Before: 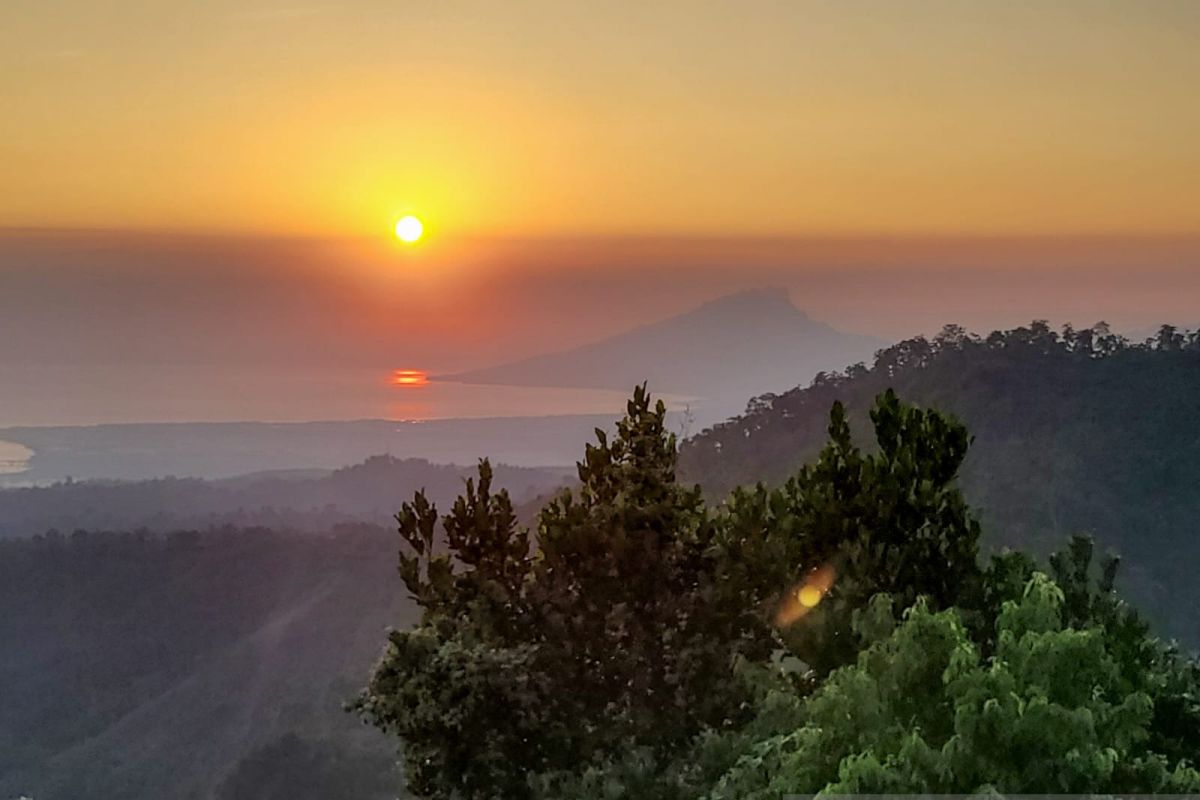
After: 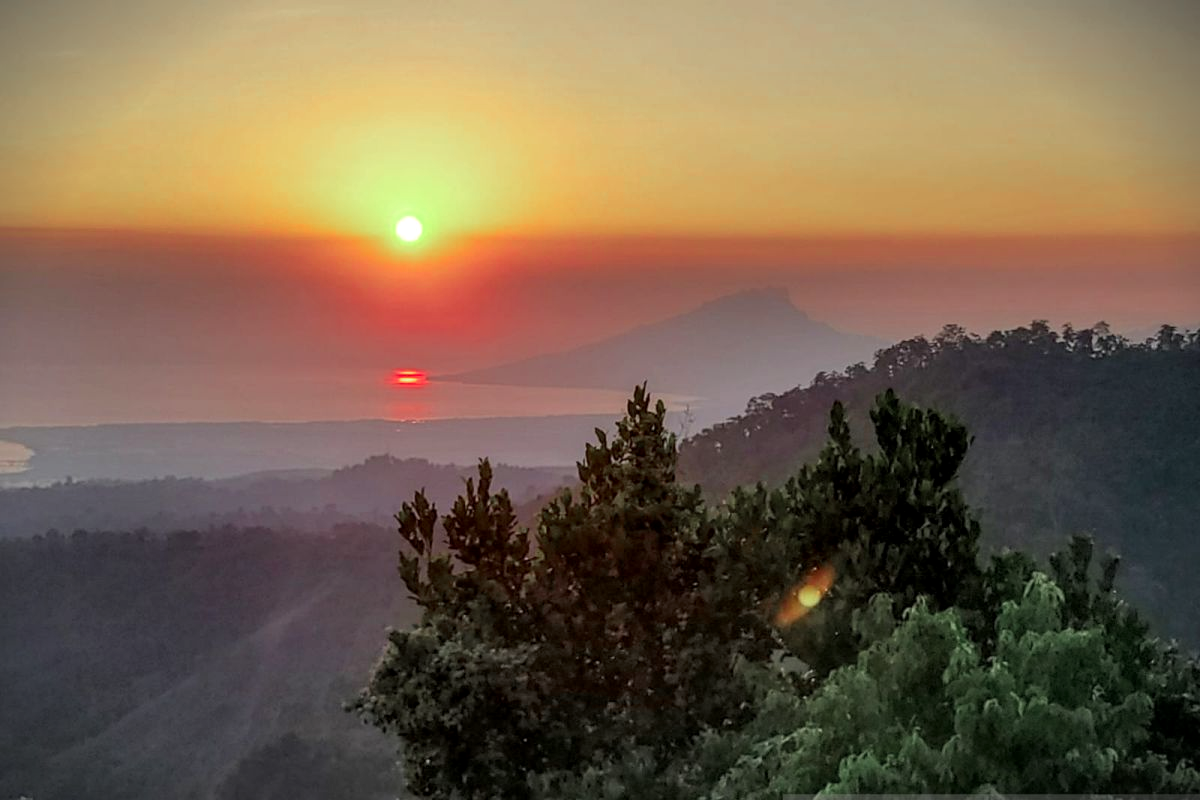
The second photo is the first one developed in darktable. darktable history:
vignetting: fall-off start 97.25%, brightness -0.858, width/height ratio 1.185
local contrast: highlights 101%, shadows 98%, detail 120%, midtone range 0.2
color zones: curves: ch0 [(0, 0.466) (0.128, 0.466) (0.25, 0.5) (0.375, 0.456) (0.5, 0.5) (0.625, 0.5) (0.737, 0.652) (0.875, 0.5)]; ch1 [(0, 0.603) (0.125, 0.618) (0.261, 0.348) (0.372, 0.353) (0.497, 0.363) (0.611, 0.45) (0.731, 0.427) (0.875, 0.518) (0.998, 0.652)]; ch2 [(0, 0.559) (0.125, 0.451) (0.253, 0.564) (0.37, 0.578) (0.5, 0.466) (0.625, 0.471) (0.731, 0.471) (0.88, 0.485)]
